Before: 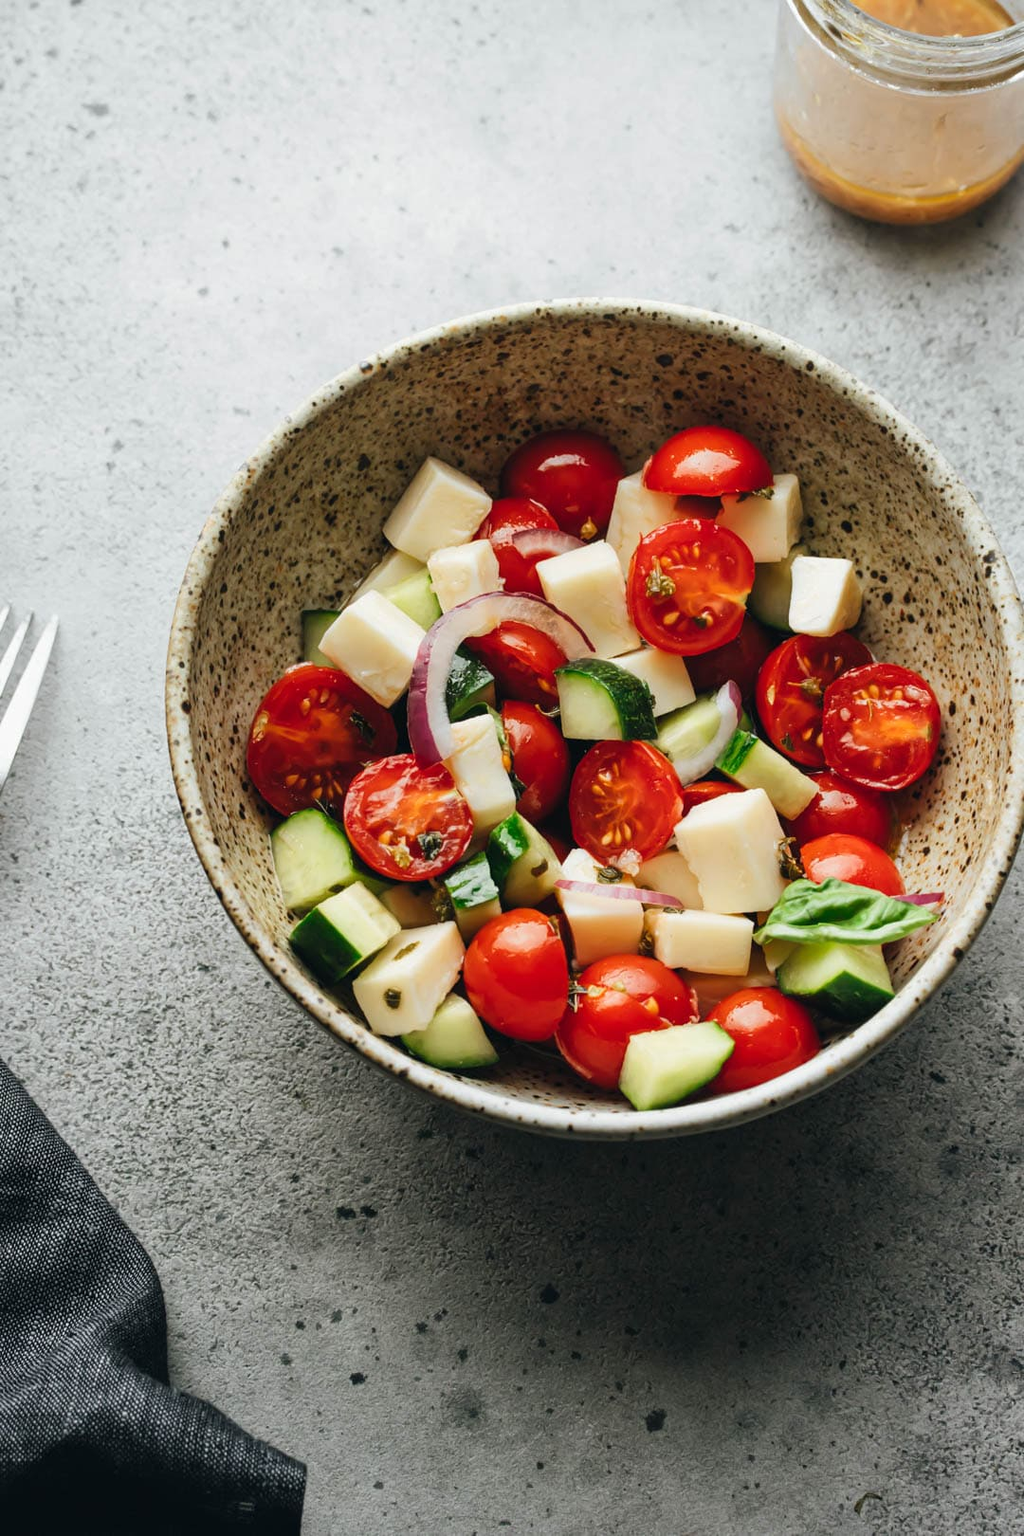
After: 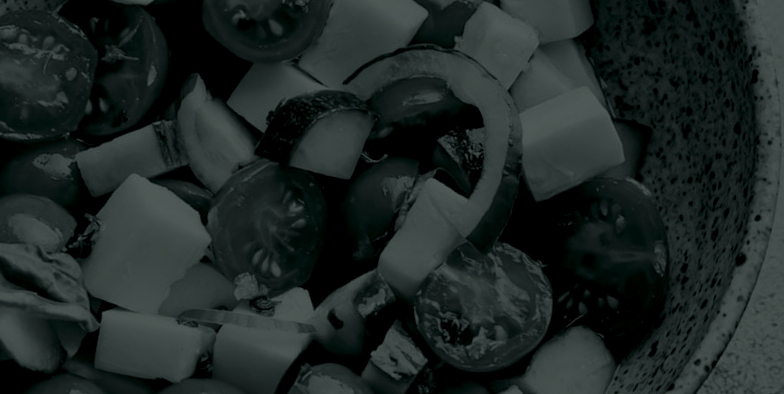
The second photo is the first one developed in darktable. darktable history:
colorize: hue 90°, saturation 19%, lightness 1.59%, version 1
crop and rotate: angle 16.12°, top 30.835%, bottom 35.653%
